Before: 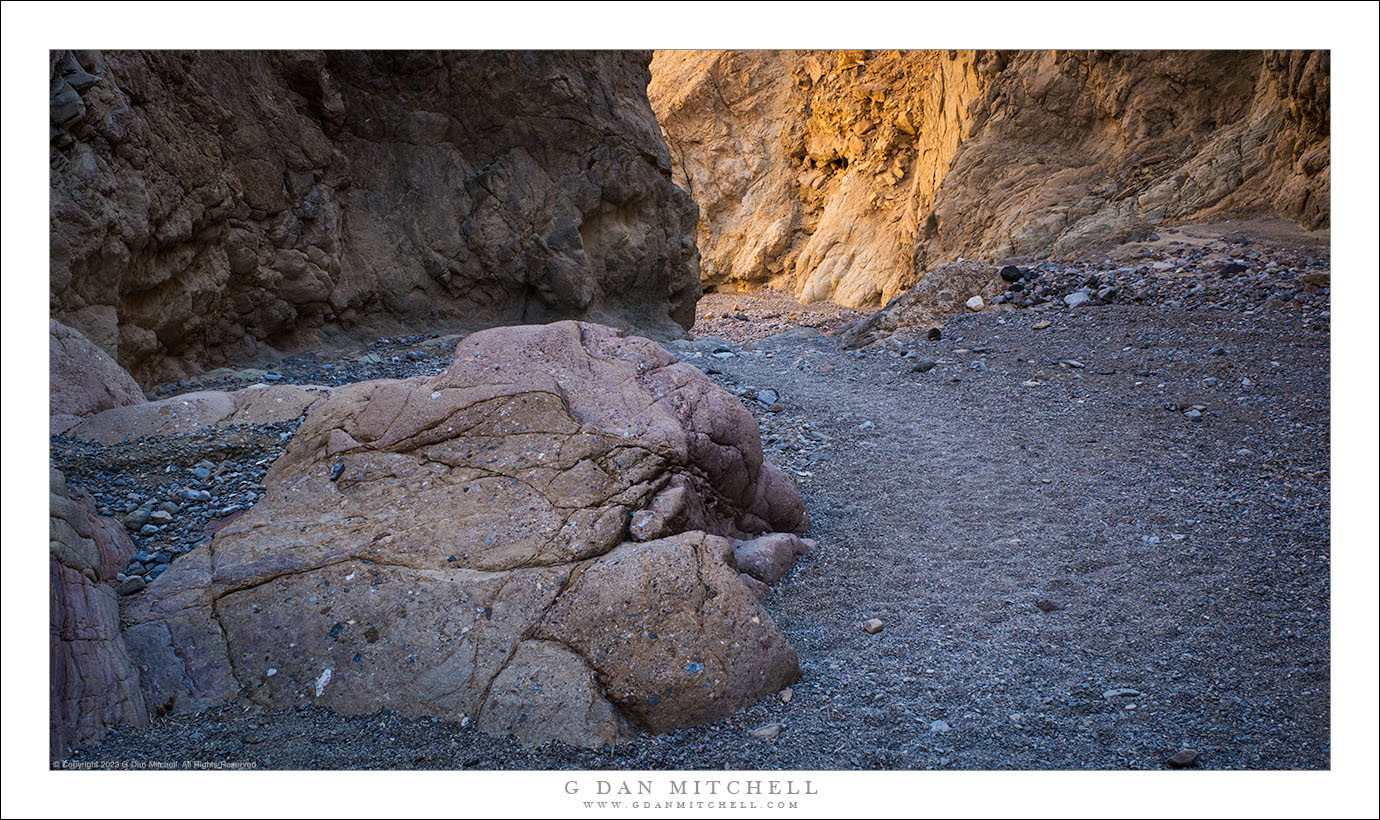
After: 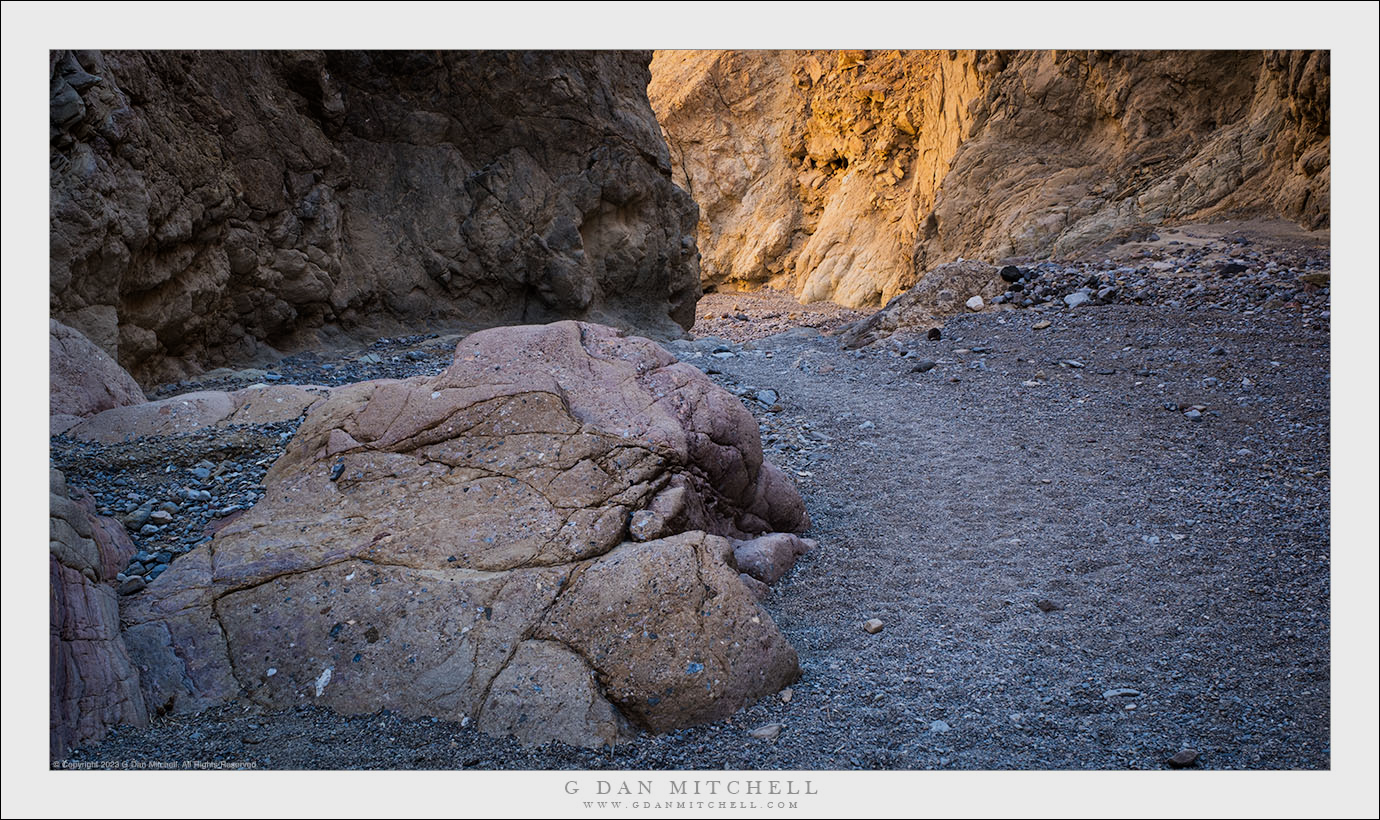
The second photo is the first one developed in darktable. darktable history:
filmic rgb: black relative exposure -11.32 EV, white relative exposure 3.25 EV, hardness 6.81, color science v6 (2022)
